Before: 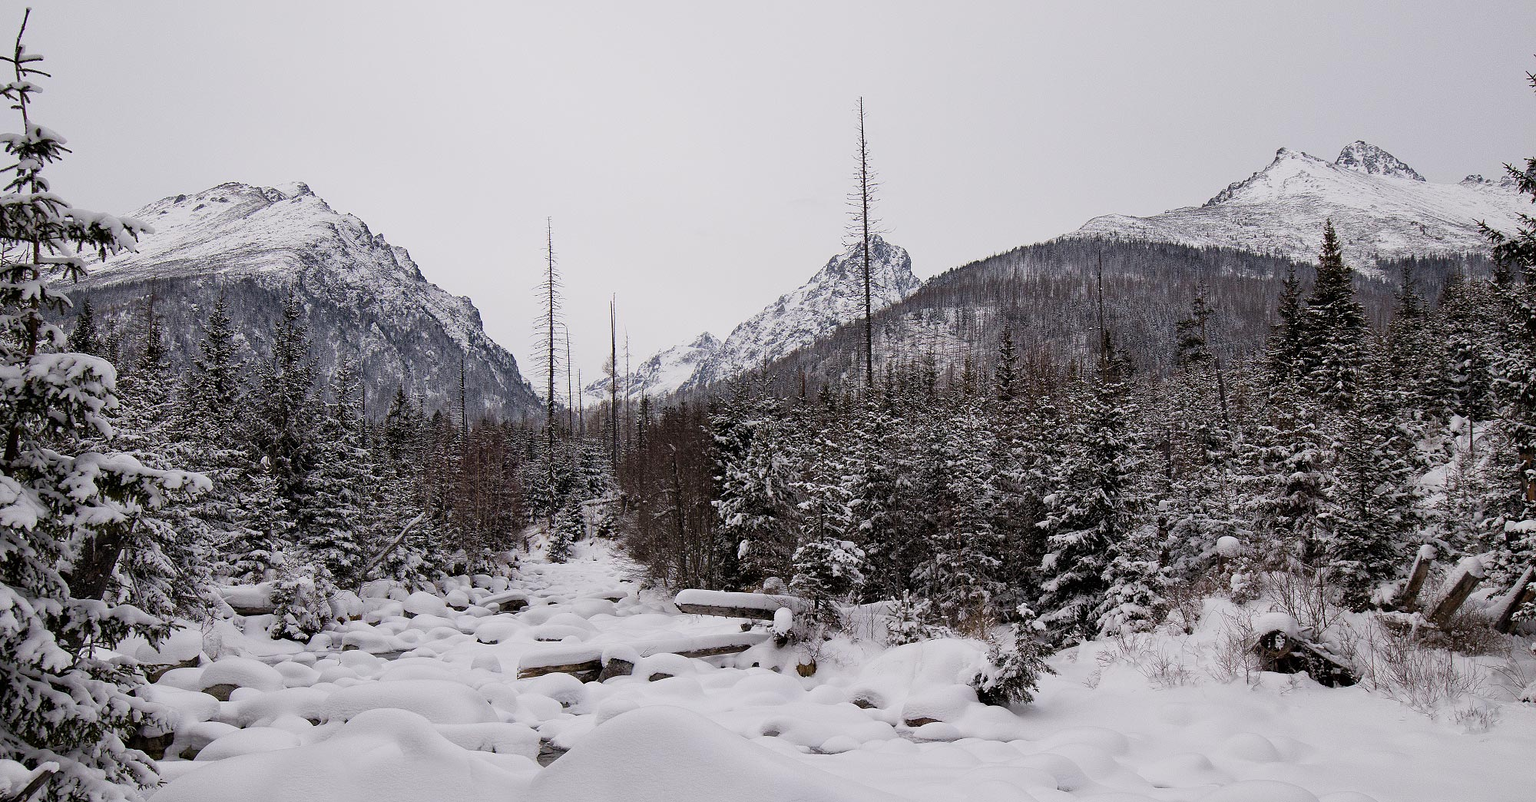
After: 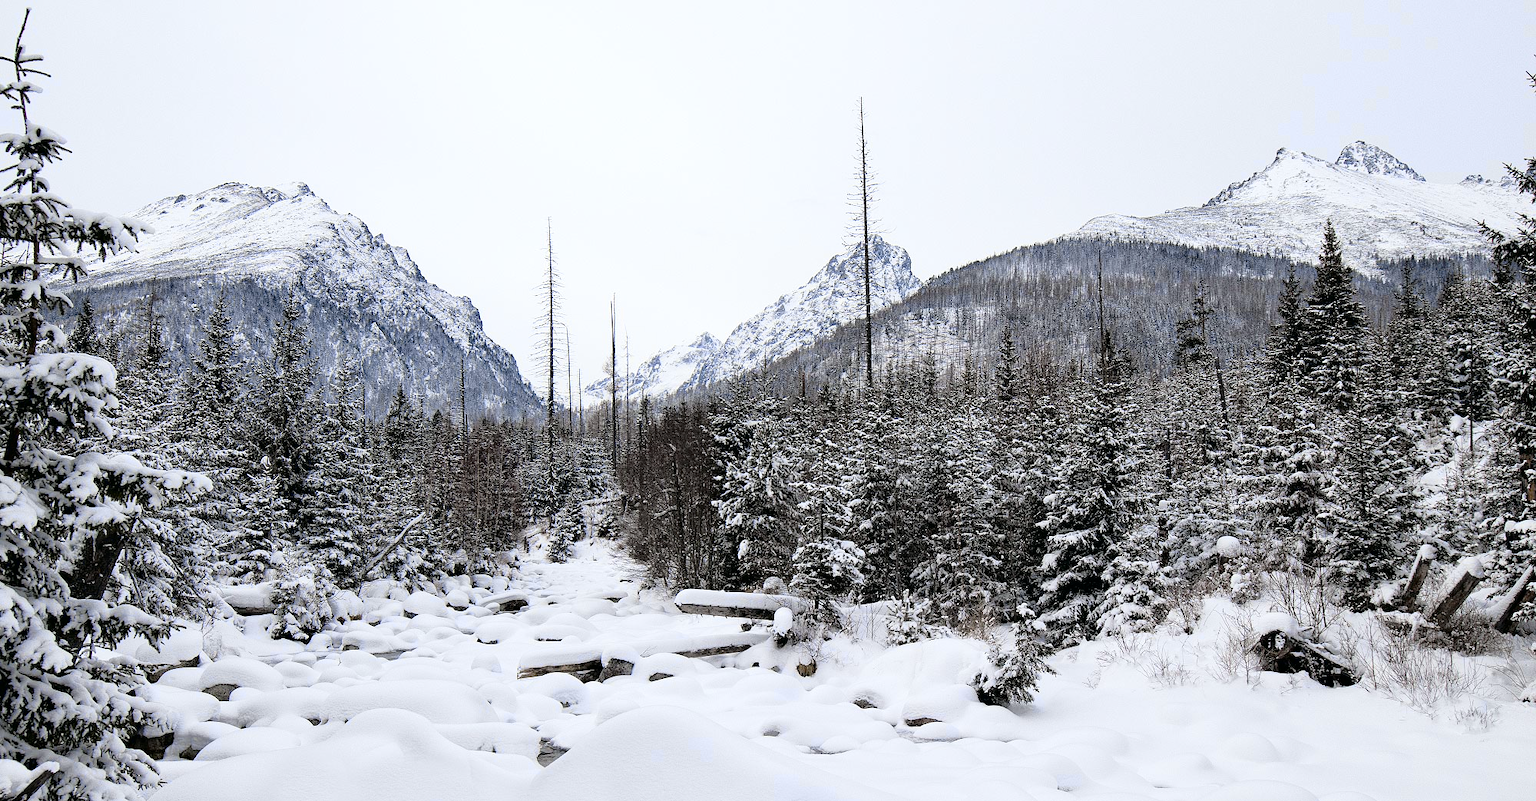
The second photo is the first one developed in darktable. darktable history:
exposure: exposure 0.574 EV, compensate highlight preservation false
tone curve: curves: ch0 [(0, 0) (0.088, 0.042) (0.208, 0.176) (0.257, 0.267) (0.406, 0.483) (0.489, 0.556) (0.667, 0.73) (0.793, 0.851) (0.994, 0.974)]; ch1 [(0, 0) (0.161, 0.092) (0.35, 0.33) (0.392, 0.392) (0.457, 0.467) (0.505, 0.497) (0.537, 0.518) (0.553, 0.53) (0.58, 0.567) (0.739, 0.697) (1, 1)]; ch2 [(0, 0) (0.346, 0.362) (0.448, 0.419) (0.502, 0.499) (0.533, 0.517) (0.556, 0.533) (0.629, 0.619) (0.717, 0.678) (1, 1)], color space Lab, independent channels, preserve colors none
